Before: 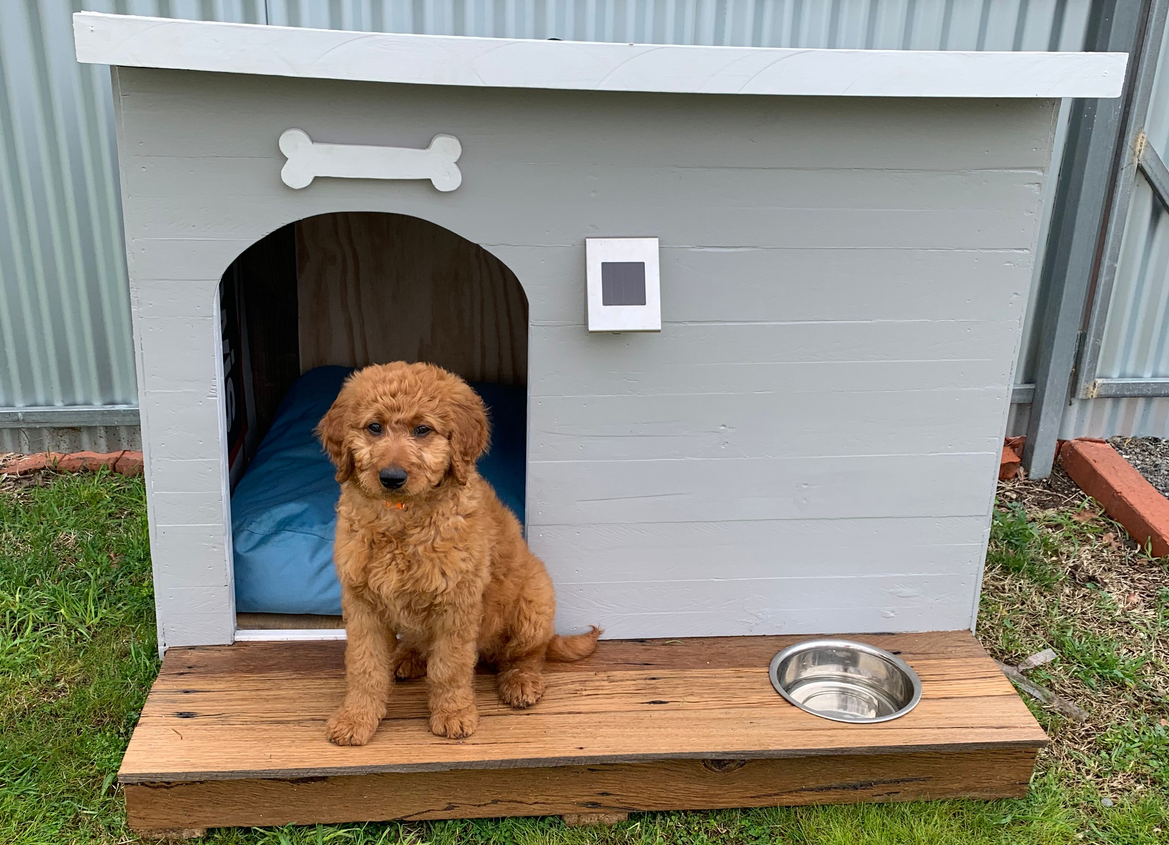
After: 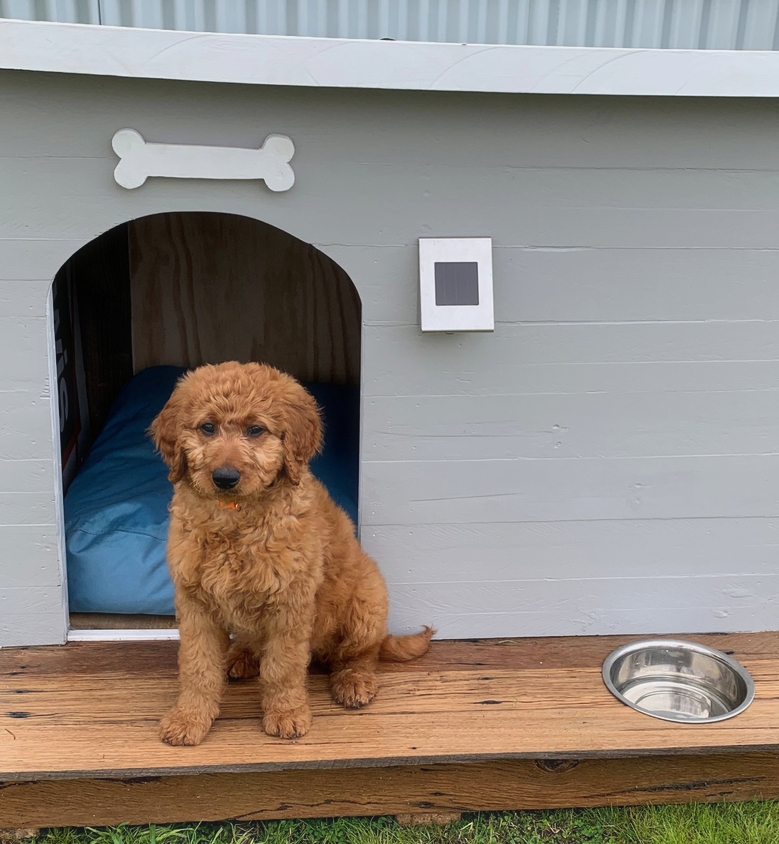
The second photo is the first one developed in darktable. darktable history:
exposure: exposure -0.177 EV, compensate highlight preservation false
crop and rotate: left 14.292%, right 19.041%
haze removal: strength -0.1, adaptive false
